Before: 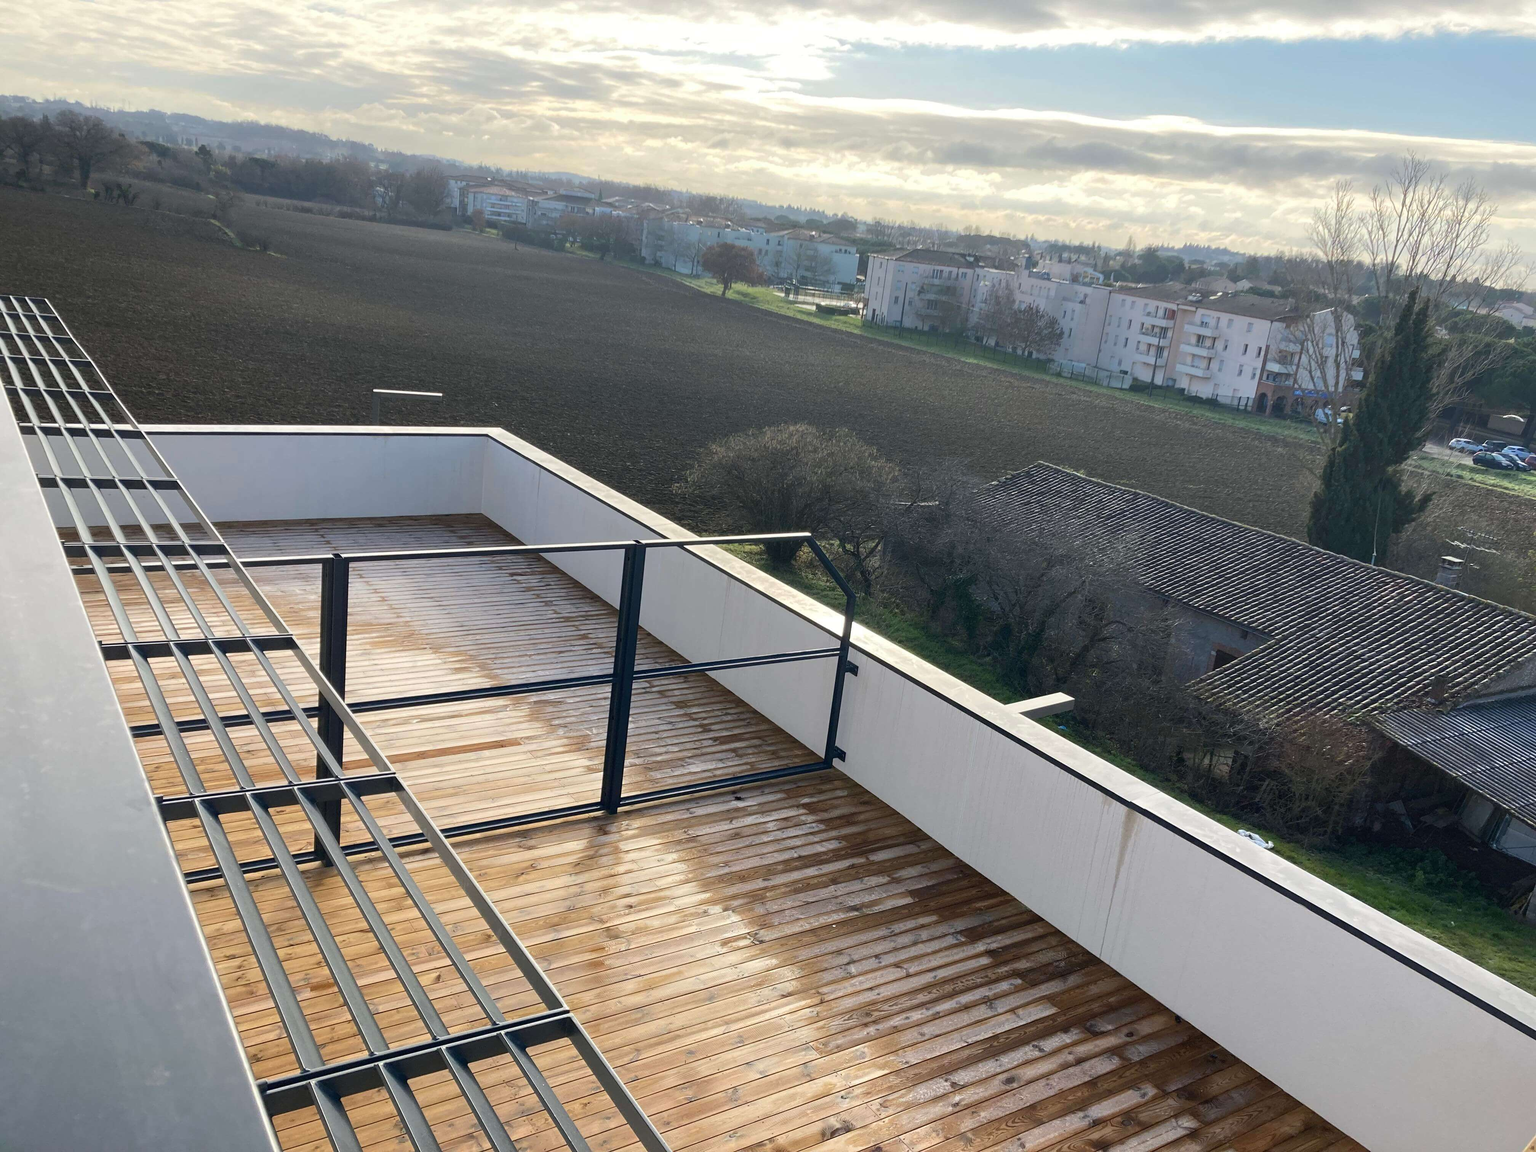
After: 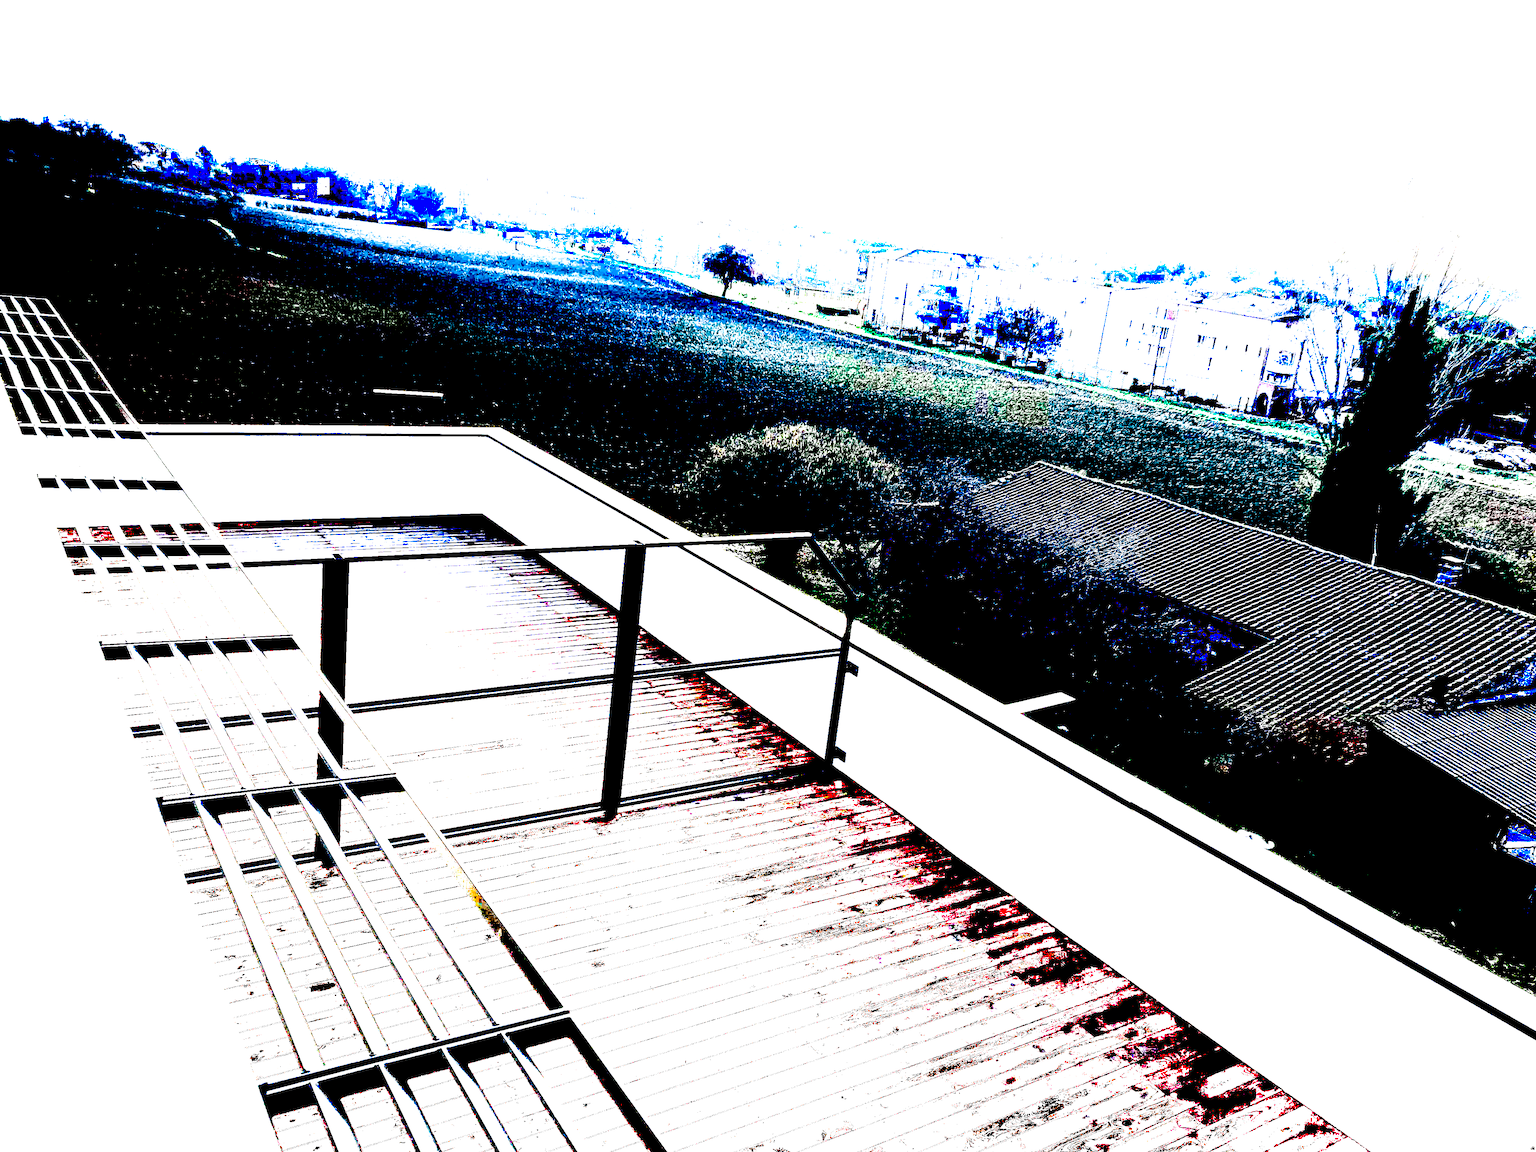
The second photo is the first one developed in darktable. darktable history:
white balance: red 0.983, blue 1.036
color zones: curves: ch0 [(0.224, 0.526) (0.75, 0.5)]; ch1 [(0.055, 0.526) (0.224, 0.761) (0.377, 0.526) (0.75, 0.5)]
split-toning: on, module defaults
exposure: black level correction 0.1, exposure 3 EV, compensate highlight preservation false
